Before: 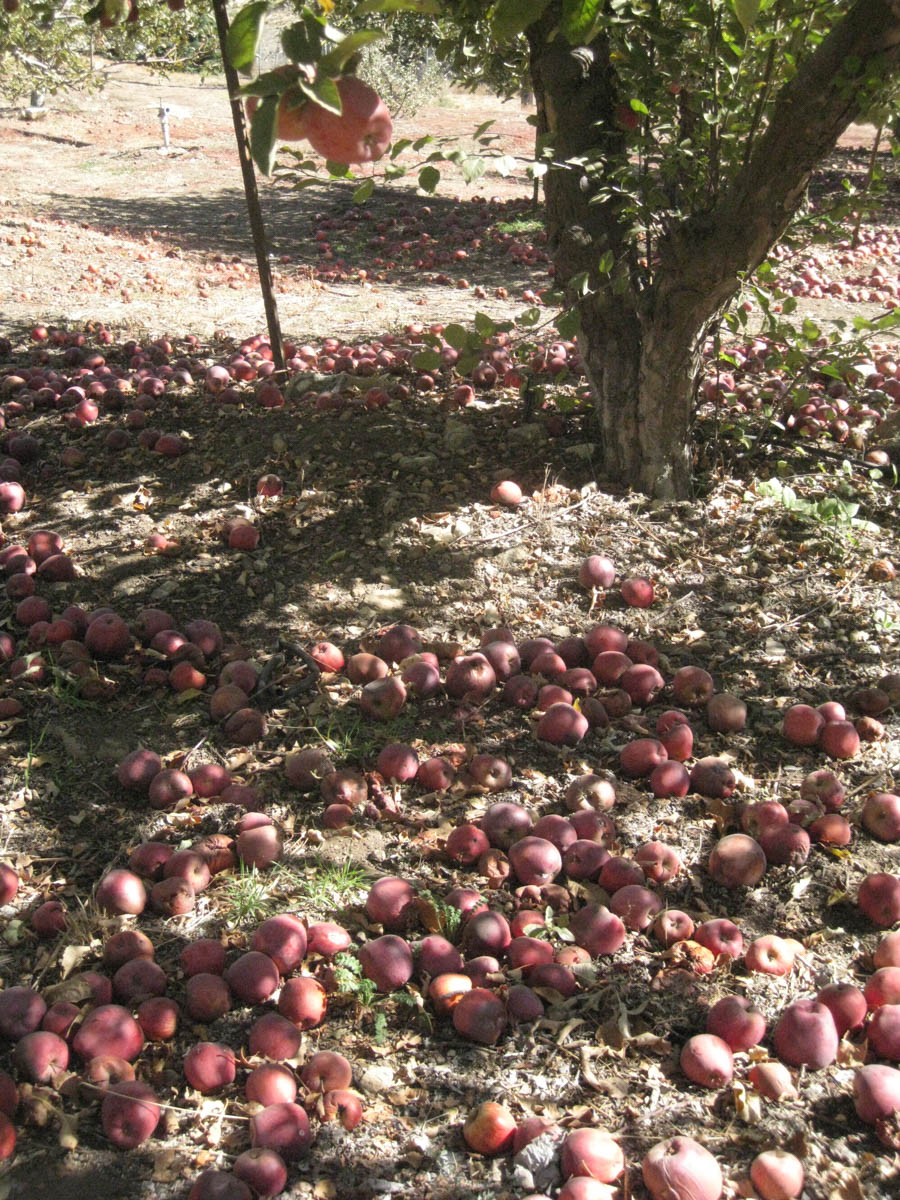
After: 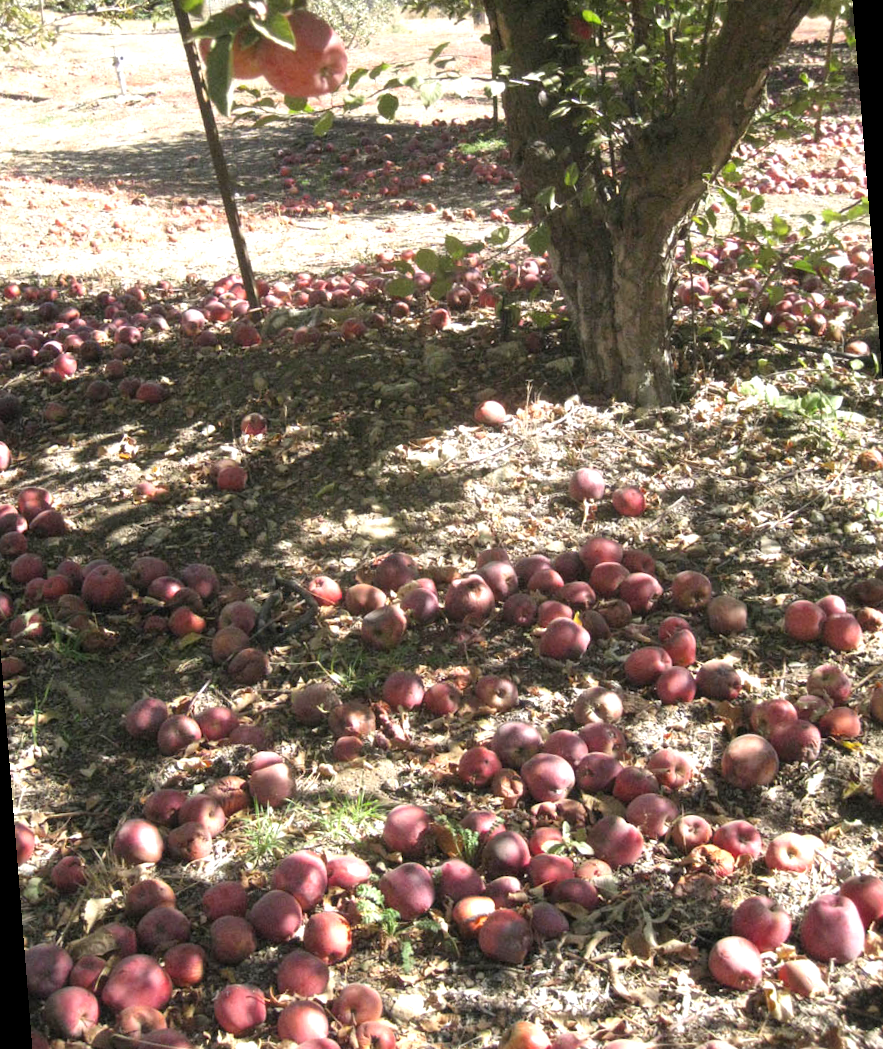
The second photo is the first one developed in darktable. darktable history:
rotate and perspective: rotation -4.57°, crop left 0.054, crop right 0.944, crop top 0.087, crop bottom 0.914
exposure: exposure 0.493 EV, compensate highlight preservation false
